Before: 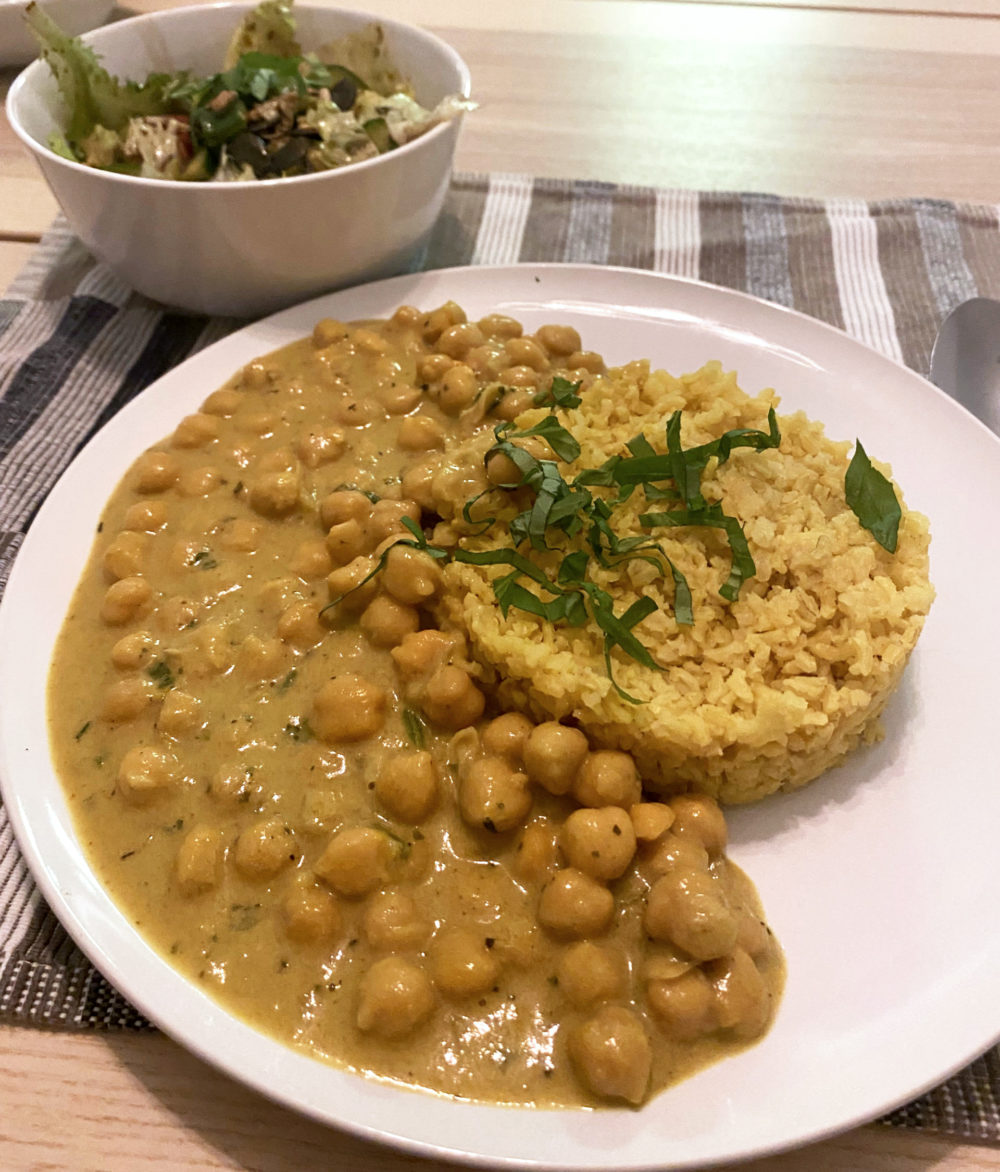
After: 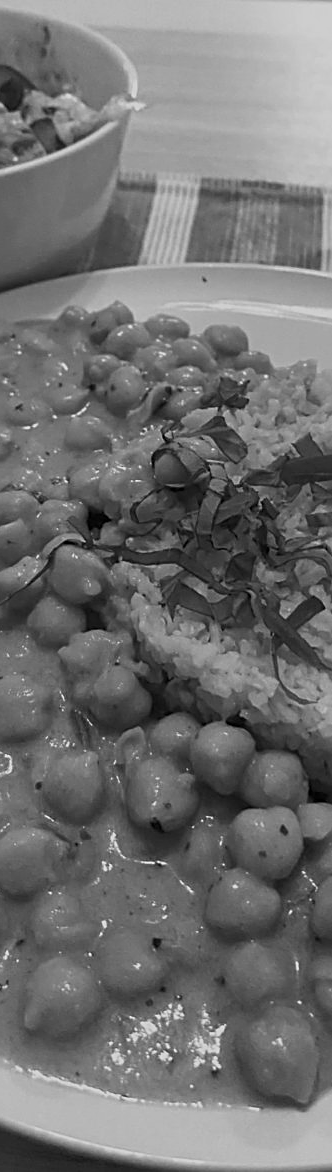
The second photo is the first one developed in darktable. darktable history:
crop: left 33.36%, right 33.36%
monochrome: a -92.57, b 58.91
exposure: exposure -0.462 EV, compensate highlight preservation false
sharpen: on, module defaults
